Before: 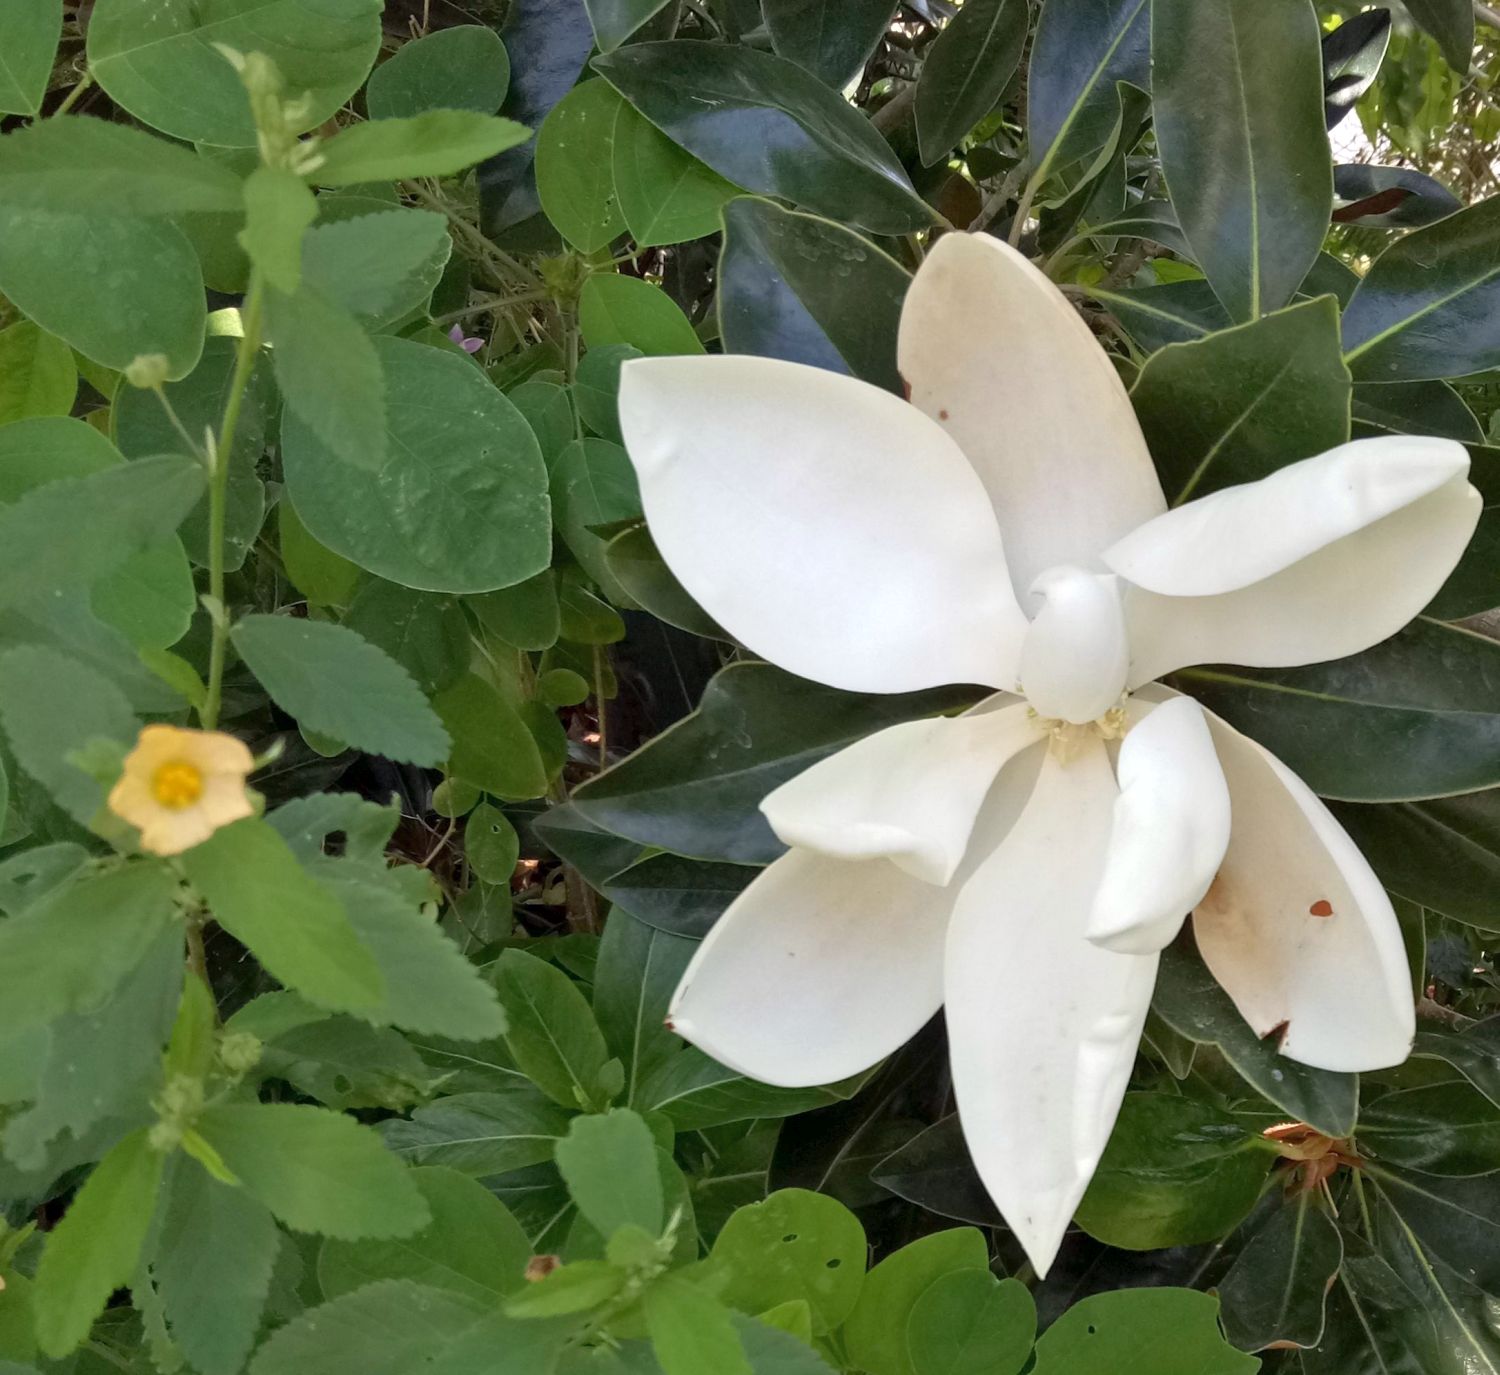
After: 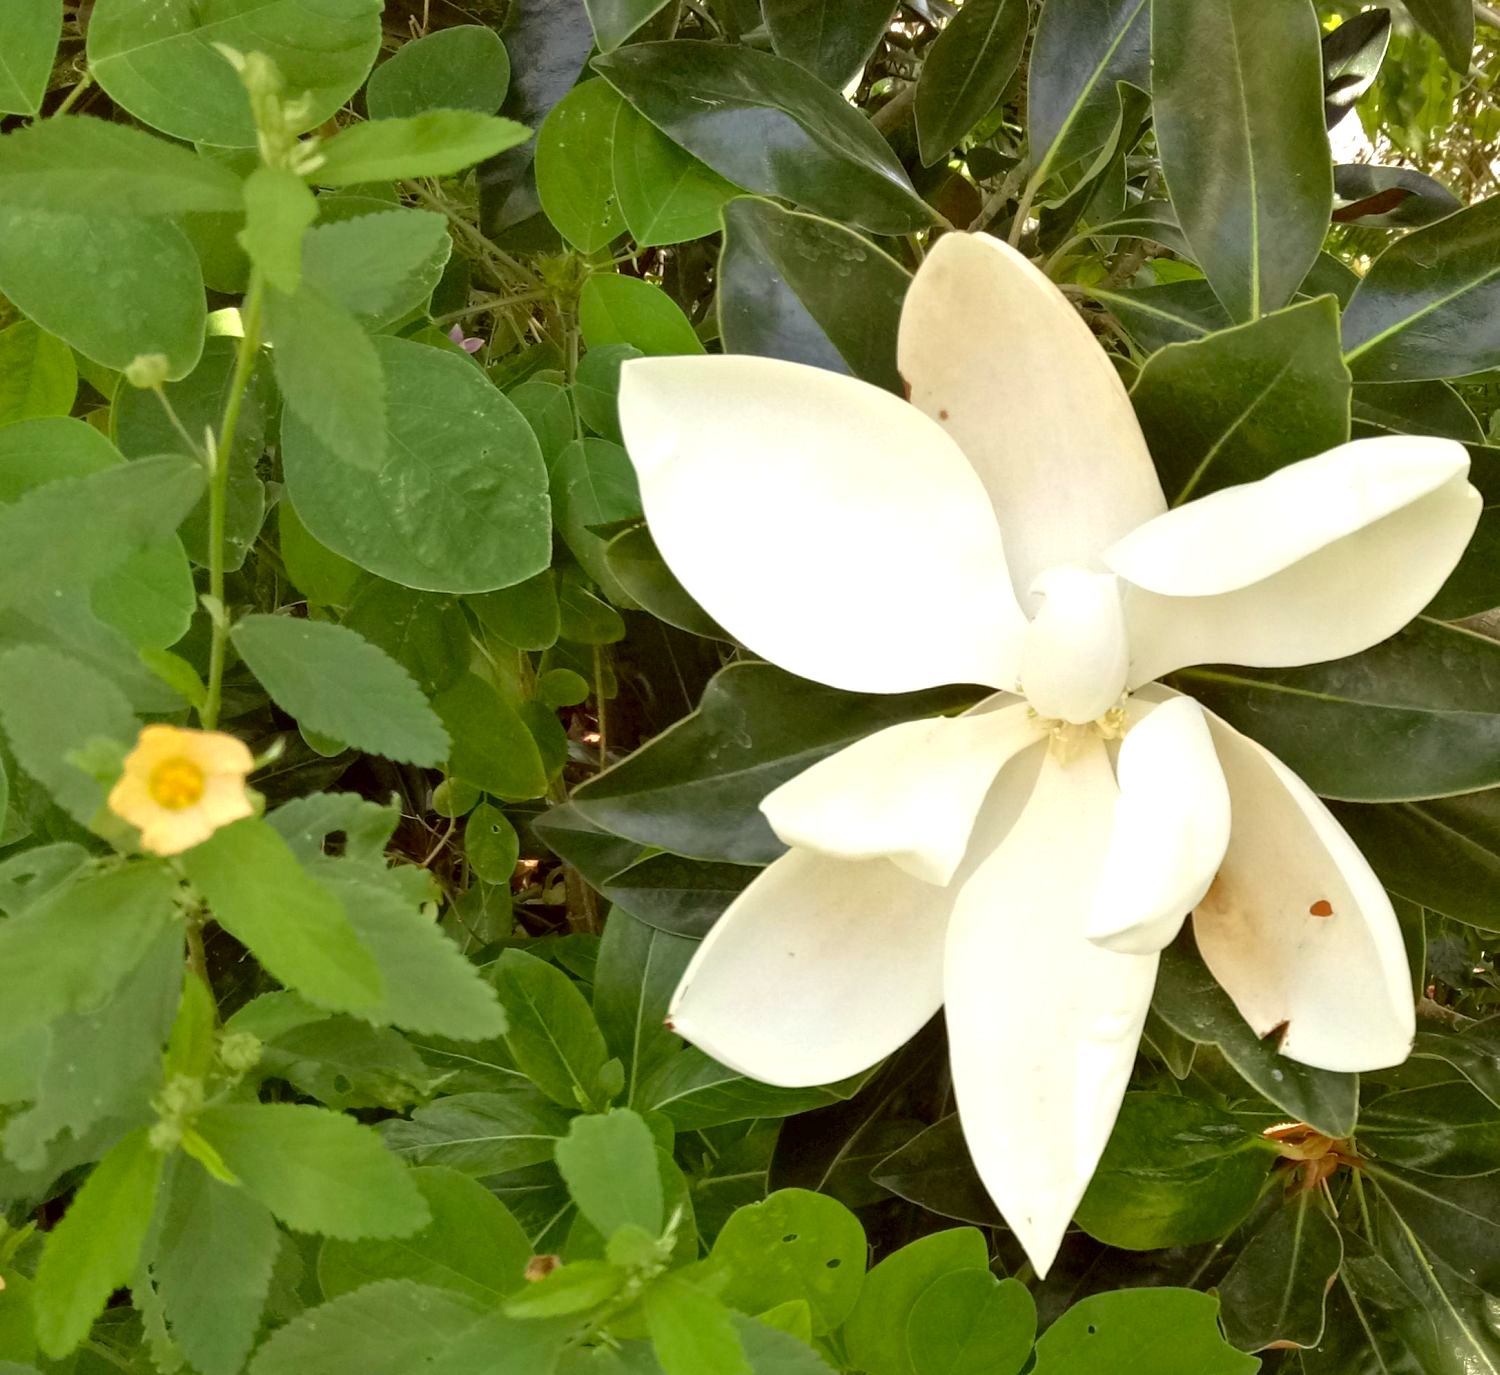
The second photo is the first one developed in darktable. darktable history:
color correction: highlights a* -1.22, highlights b* 10.28, shadows a* 0.671, shadows b* 18.56
exposure: black level correction 0.001, exposure 0.498 EV, compensate highlight preservation false
